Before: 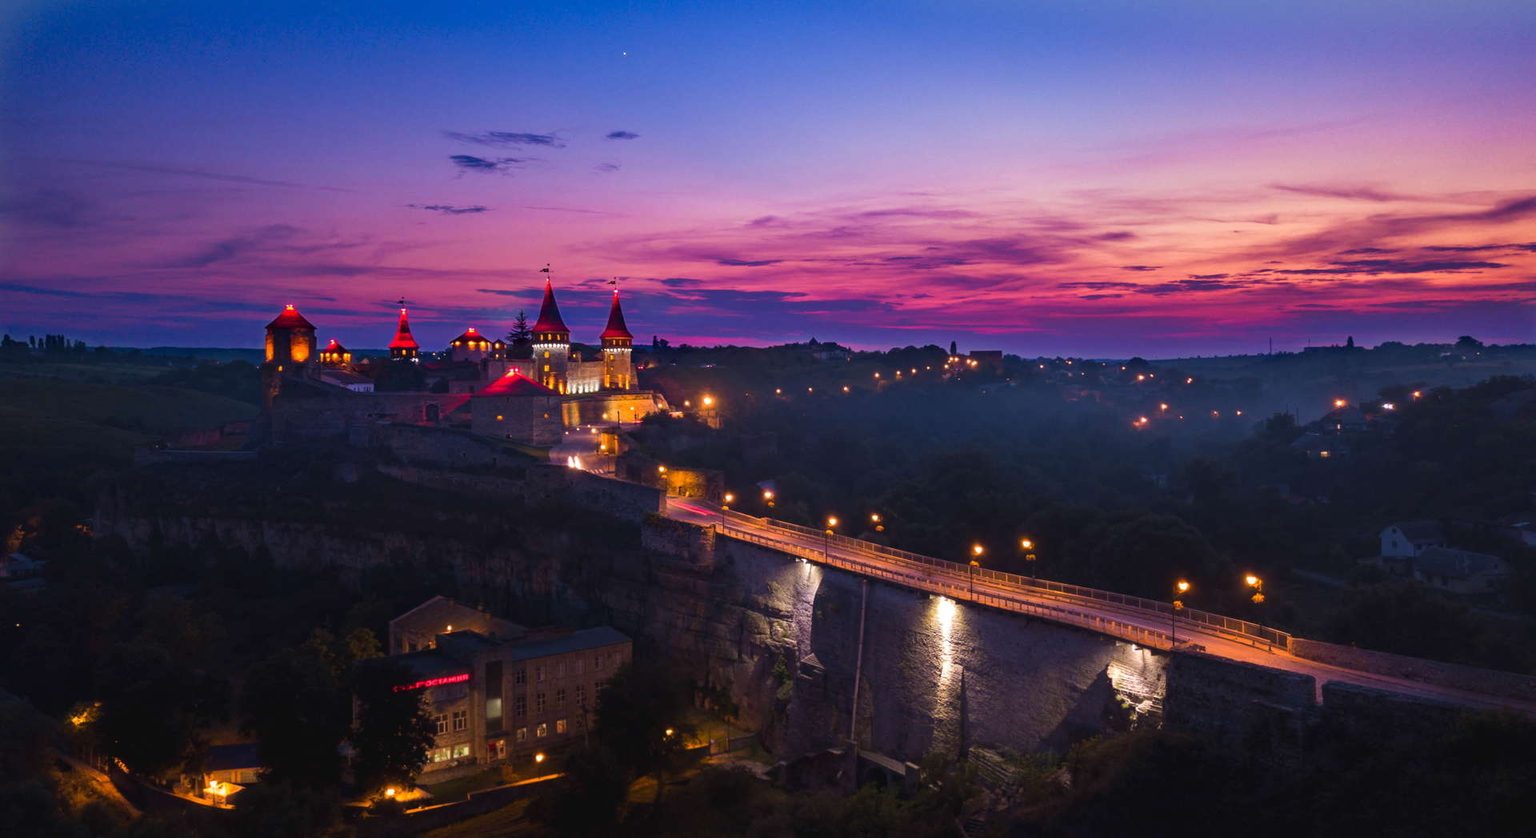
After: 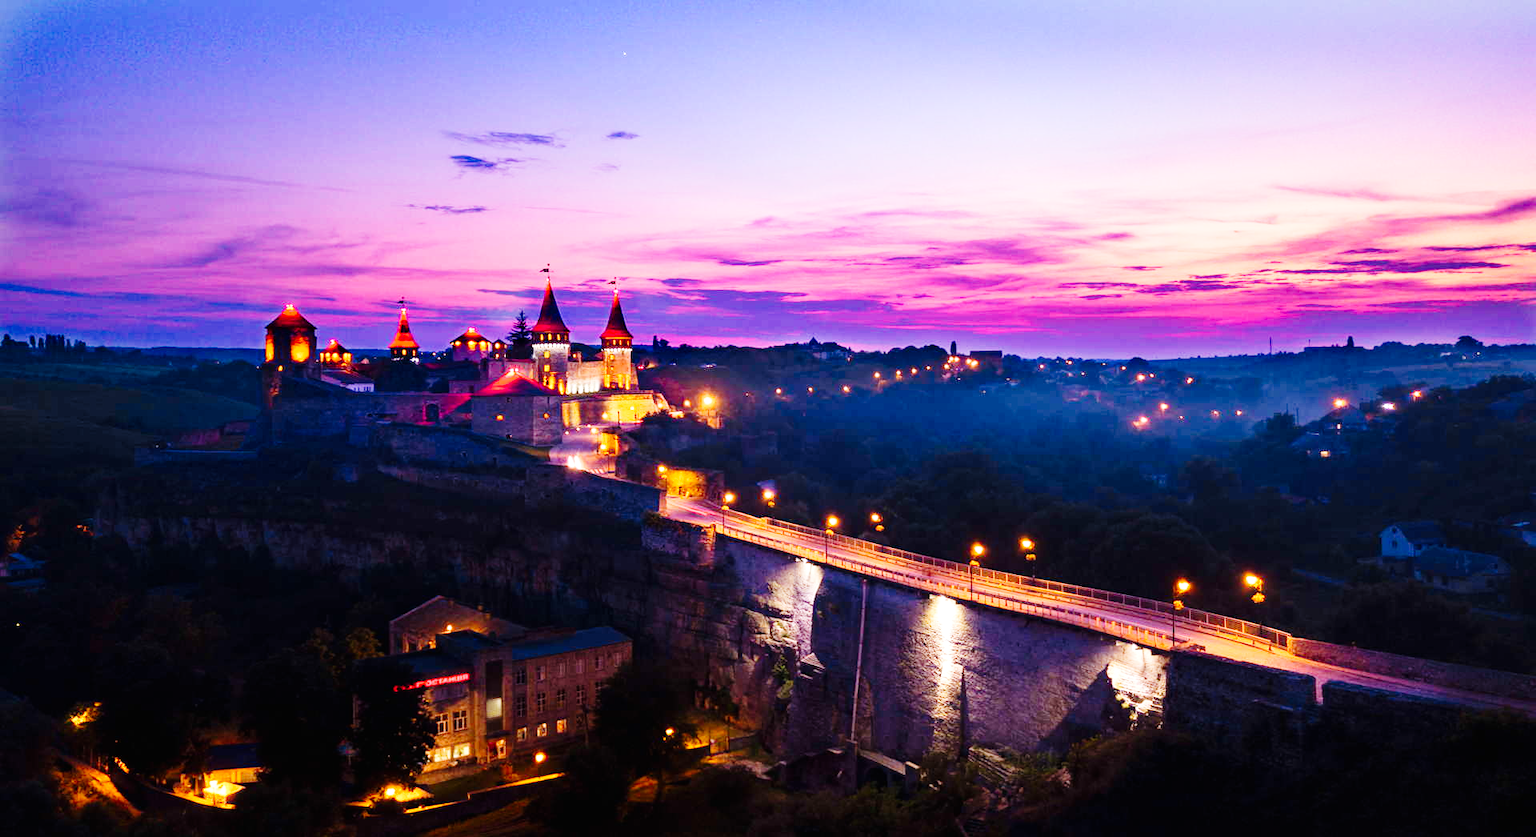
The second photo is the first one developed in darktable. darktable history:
base curve: preserve colors none
exposure: exposure 0.489 EV, compensate highlight preservation false
tone curve: curves: ch0 [(0, 0) (0.004, 0) (0.133, 0.071) (0.325, 0.456) (0.832, 0.957) (1, 1)], preserve colors none
